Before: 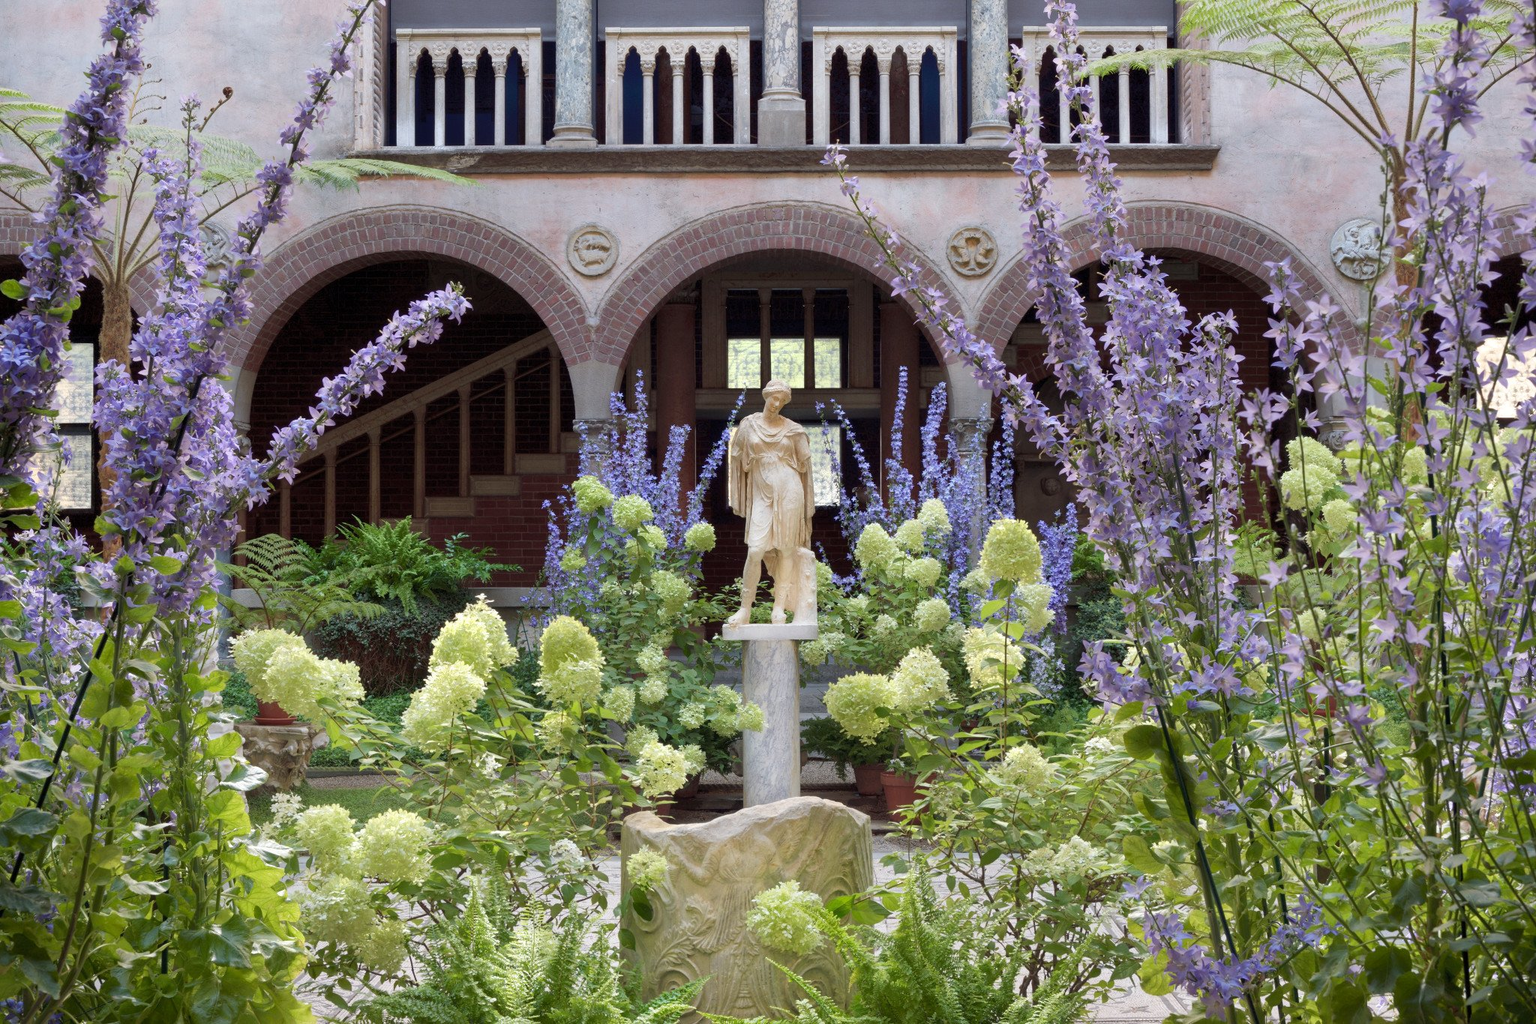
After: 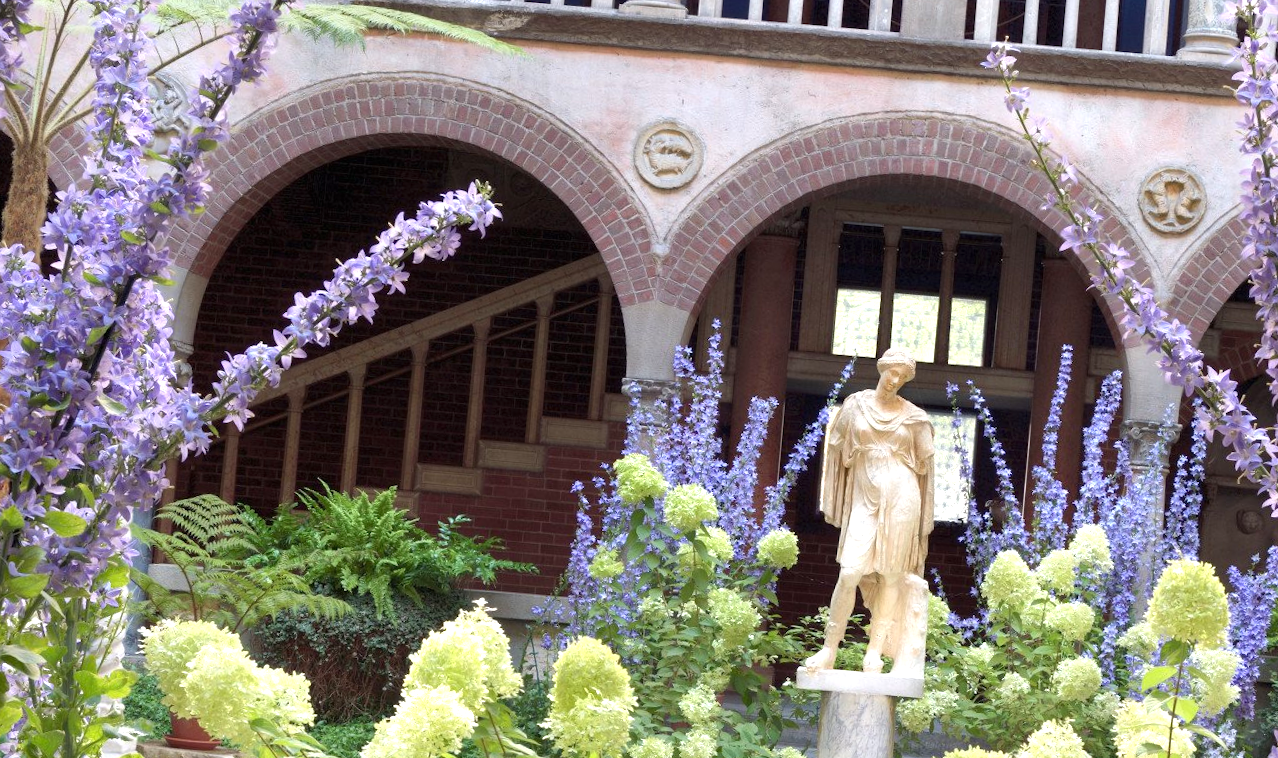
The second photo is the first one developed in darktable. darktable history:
crop and rotate: angle -4.99°, left 2.122%, top 6.945%, right 27.566%, bottom 30.519%
exposure: black level correction 0, exposure 0.7 EV, compensate exposure bias true, compensate highlight preservation false
